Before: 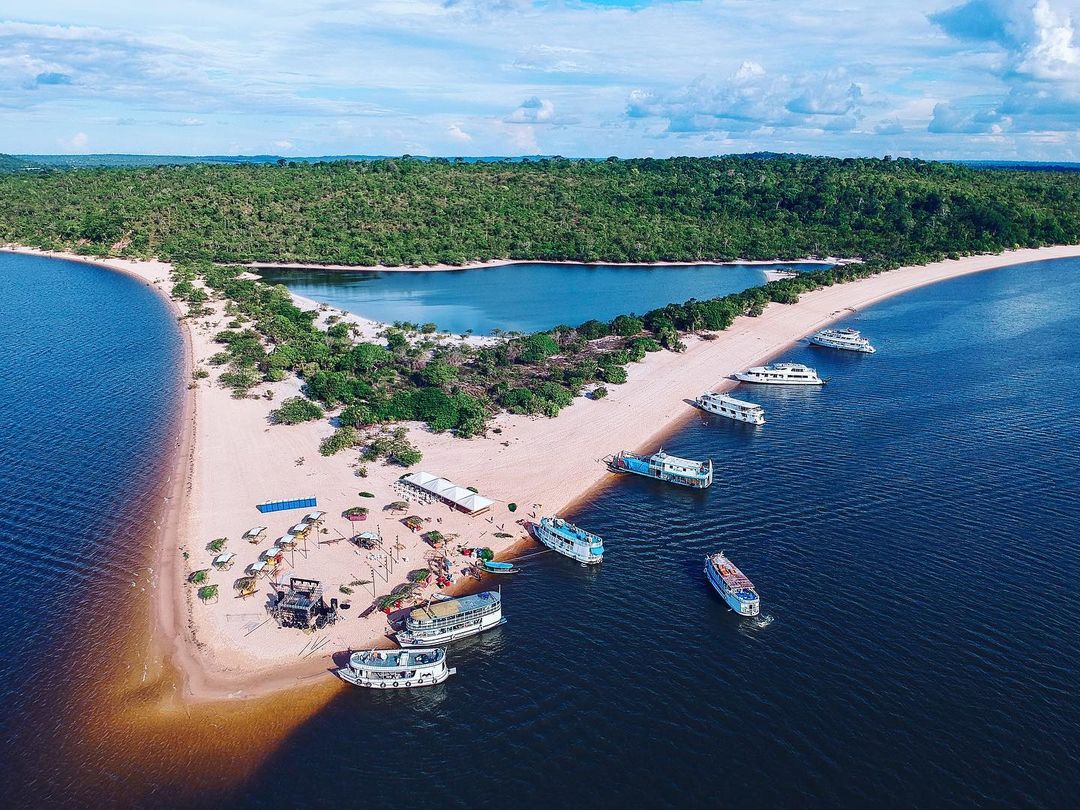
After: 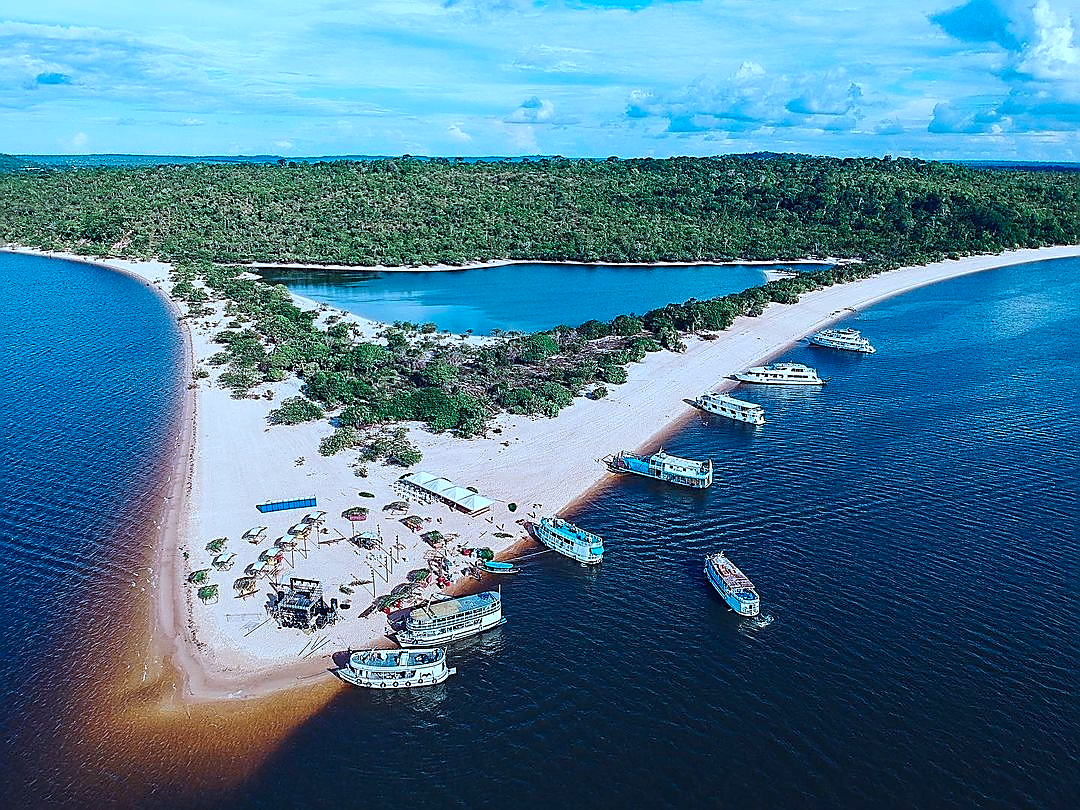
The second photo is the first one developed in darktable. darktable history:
color correction: highlights a* -10.69, highlights b* -19.19
sharpen: radius 1.4, amount 1.25, threshold 0.7
